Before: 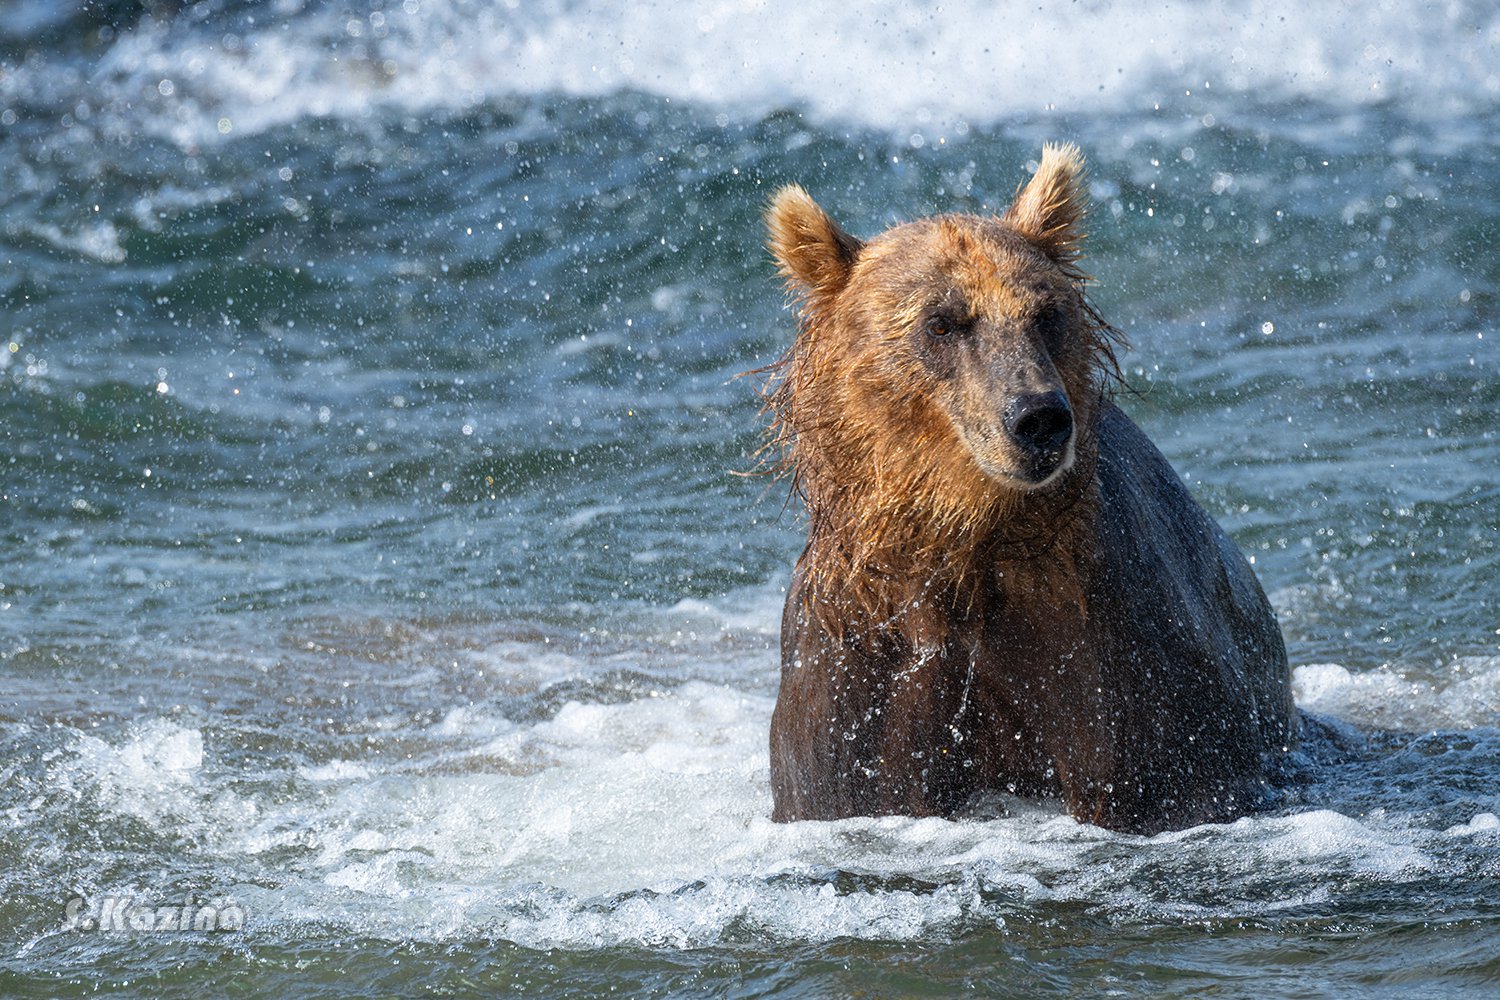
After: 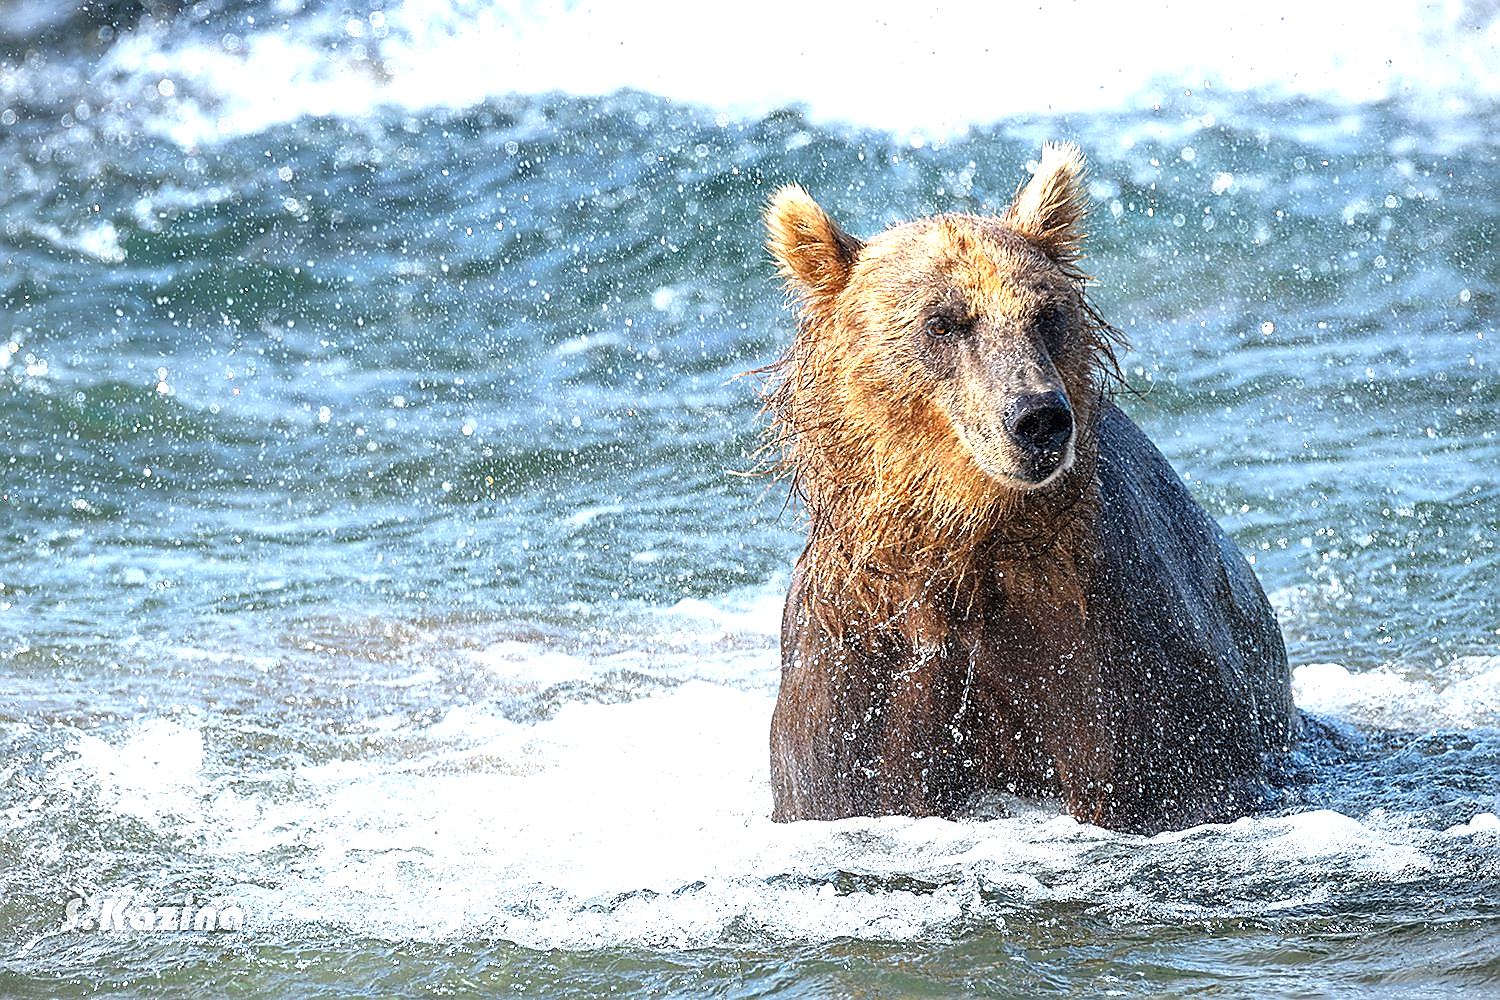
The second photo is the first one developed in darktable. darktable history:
exposure: black level correction 0, exposure 1.2 EV, compensate exposure bias true, compensate highlight preservation false
vignetting: fall-off start 97.15%, brightness -0.271, width/height ratio 1.185
sharpen: radius 1.426, amount 1.268, threshold 0.824
